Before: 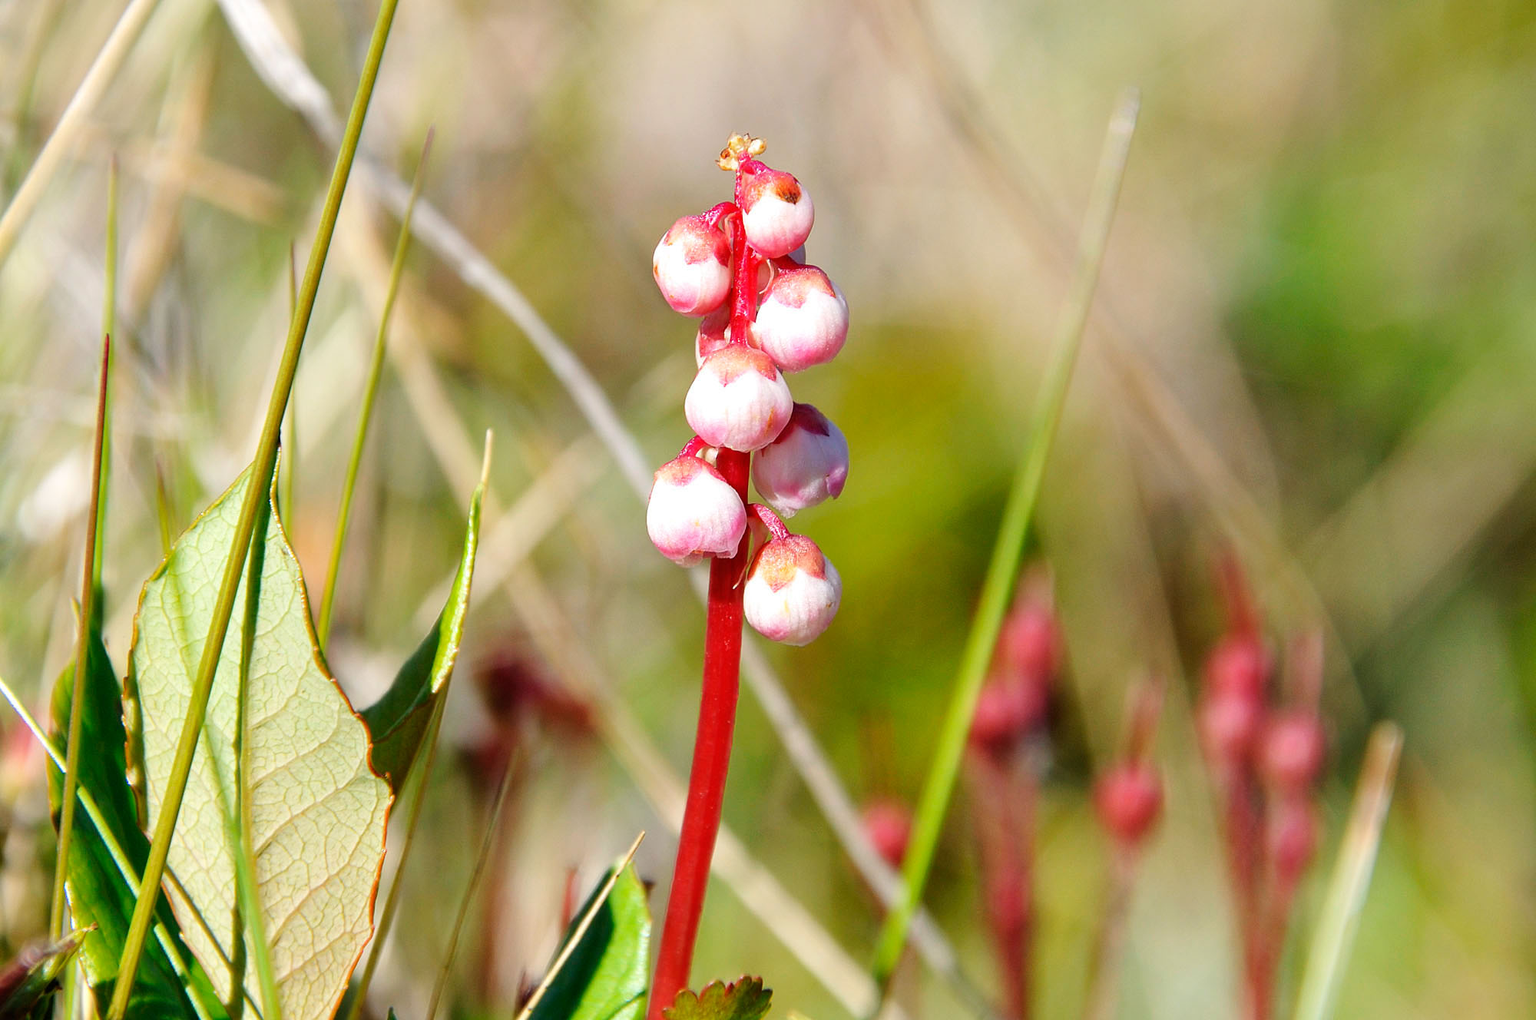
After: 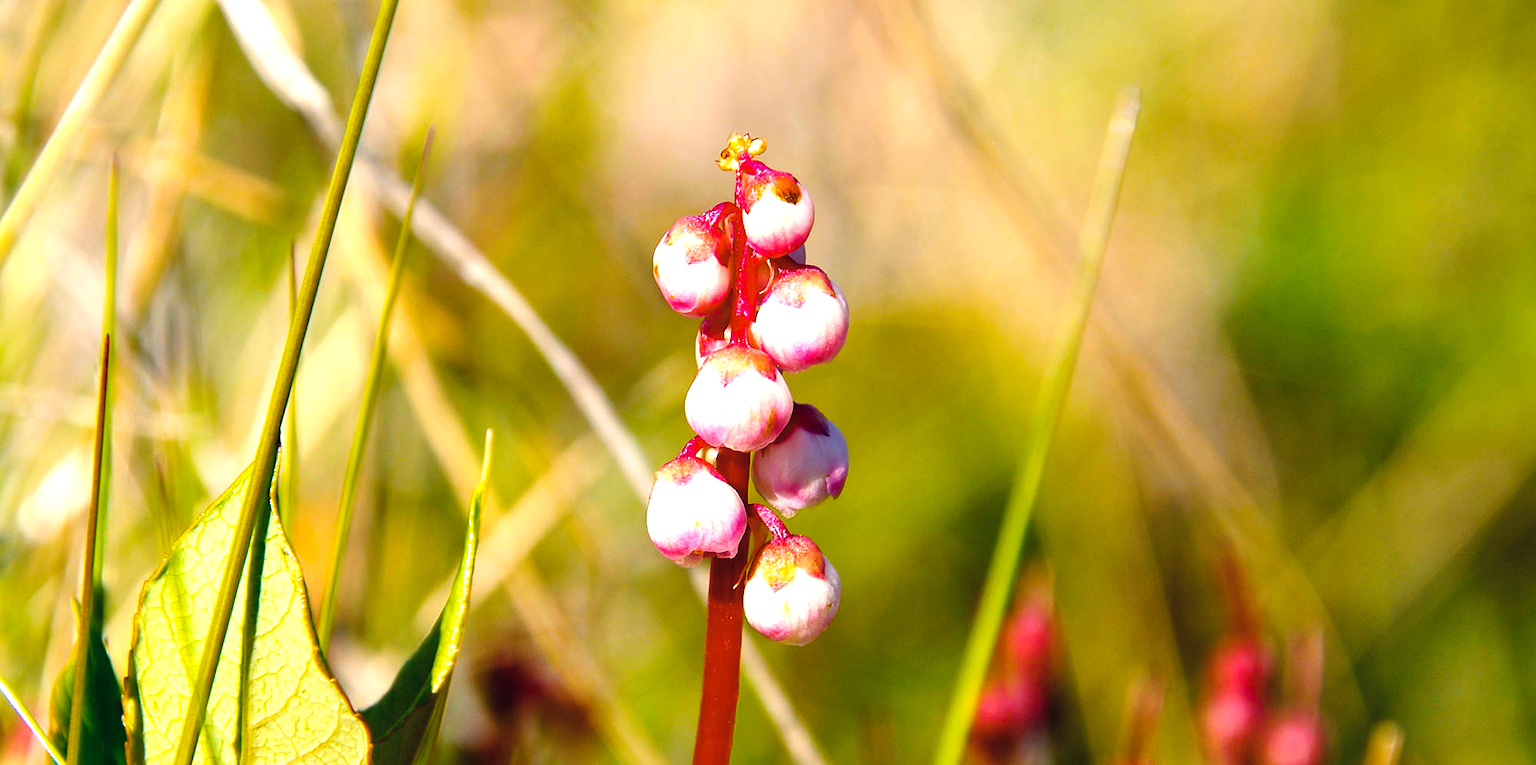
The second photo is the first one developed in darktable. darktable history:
crop: bottom 24.908%
color correction: highlights a* 2.85, highlights b* 4.99, shadows a* -2.66, shadows b* -4.9, saturation 0.806
color balance rgb: highlights gain › chroma 2.049%, highlights gain › hue 71.84°, linear chroma grading › global chroma 25.182%, perceptual saturation grading › global saturation 40.09%, perceptual brilliance grading › global brilliance 15.557%, perceptual brilliance grading › shadows -34.782%, global vibrance 29.602%
